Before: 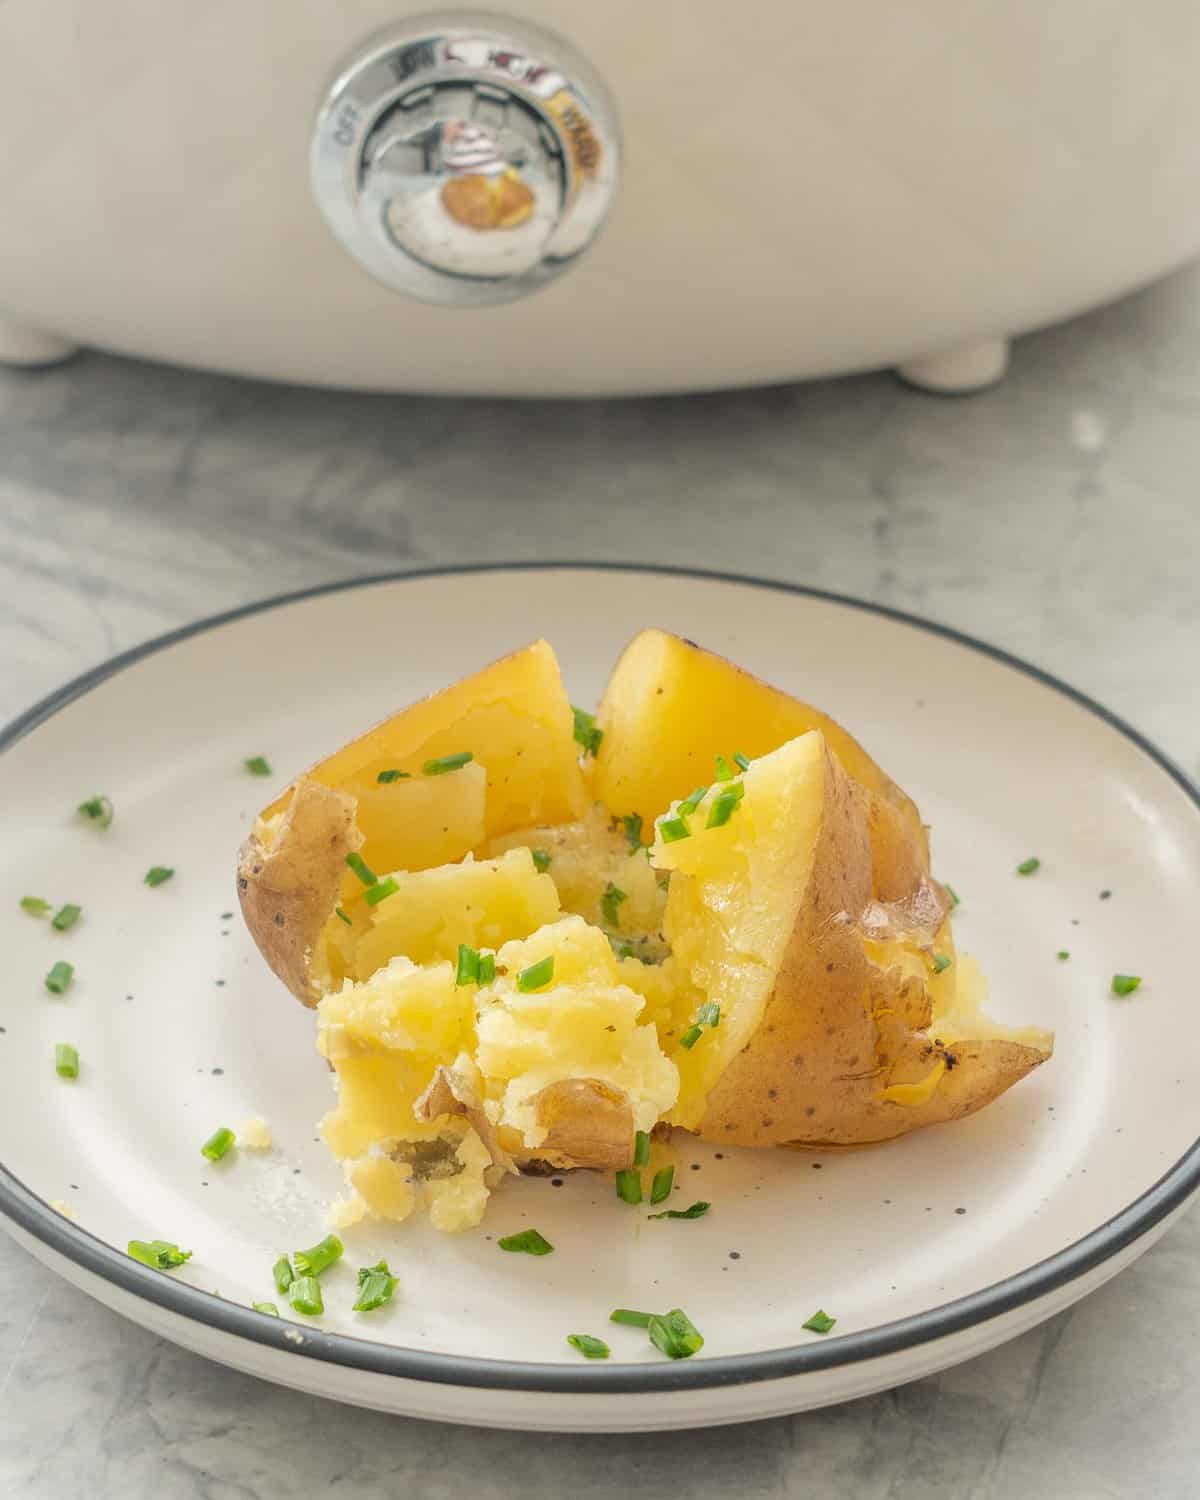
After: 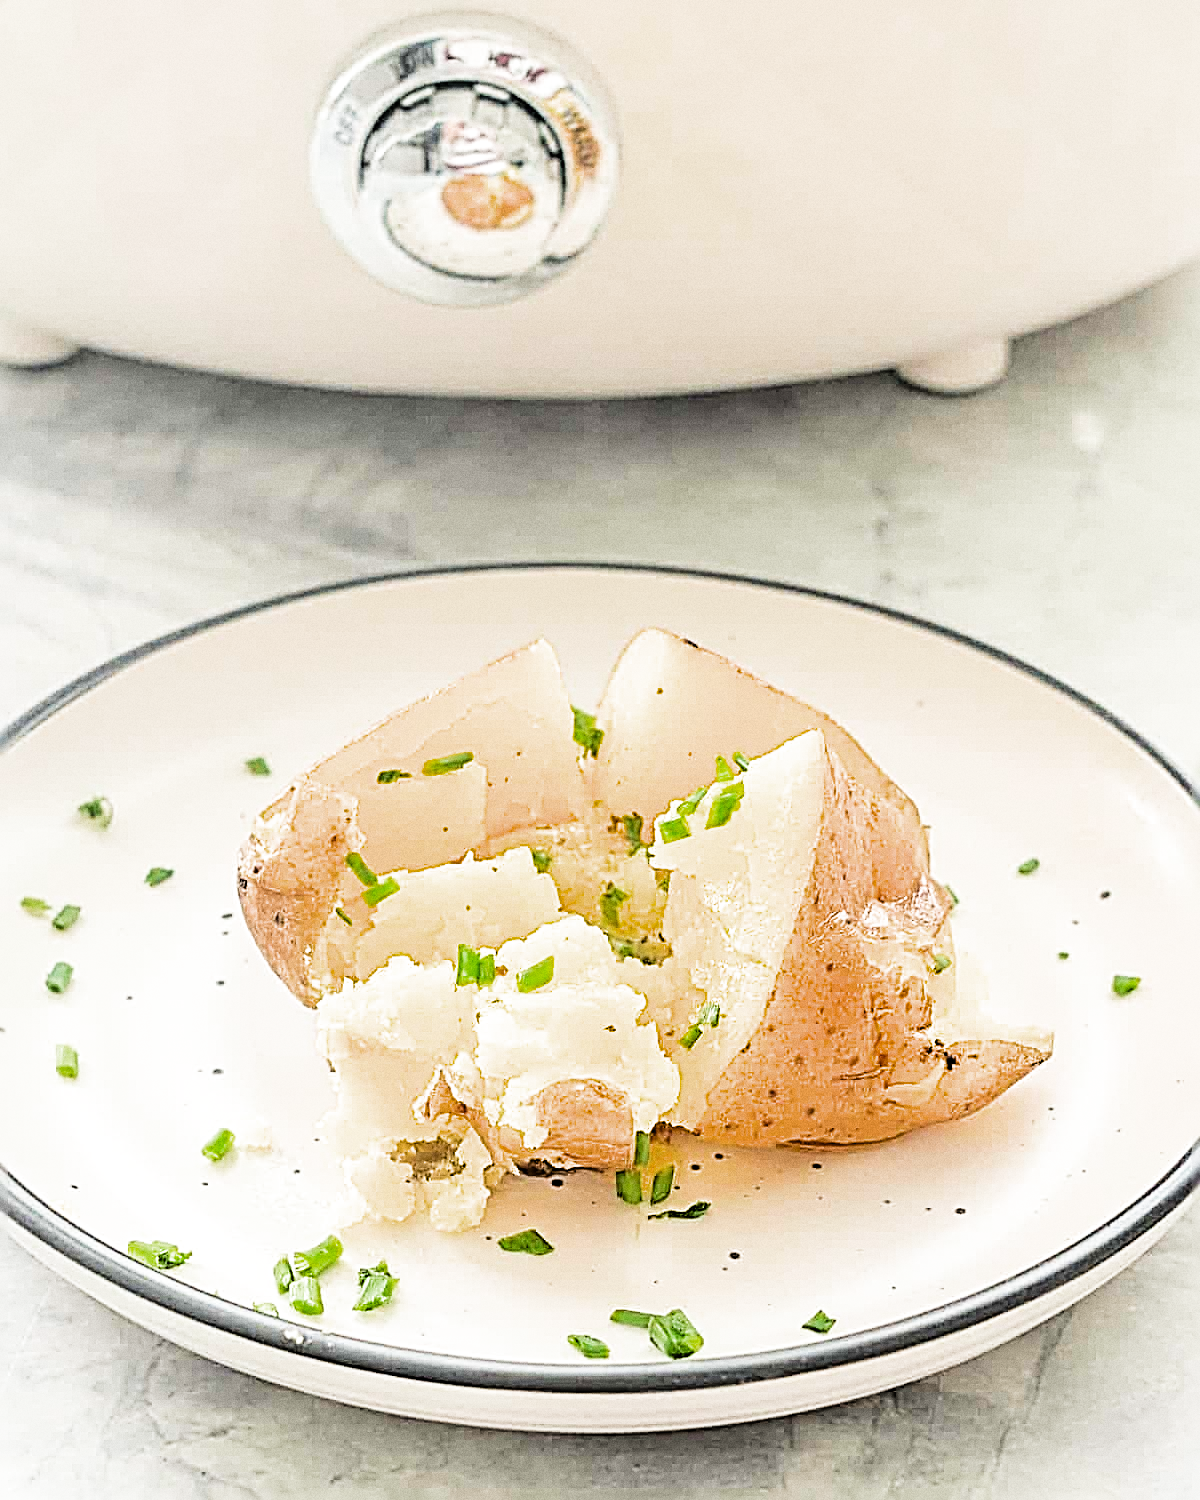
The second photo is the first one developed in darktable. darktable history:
color zones: curves: ch0 [(0, 0.444) (0.143, 0.442) (0.286, 0.441) (0.429, 0.441) (0.571, 0.441) (0.714, 0.441) (0.857, 0.442) (1, 0.444)]
sharpen: radius 3.158, amount 1.731
exposure: black level correction 0, exposure 1.2 EV, compensate highlight preservation false
filmic rgb: black relative exposure -5 EV, white relative exposure 3.5 EV, hardness 3.19, contrast 1.4, highlights saturation mix -50%
grain: strength 26%
